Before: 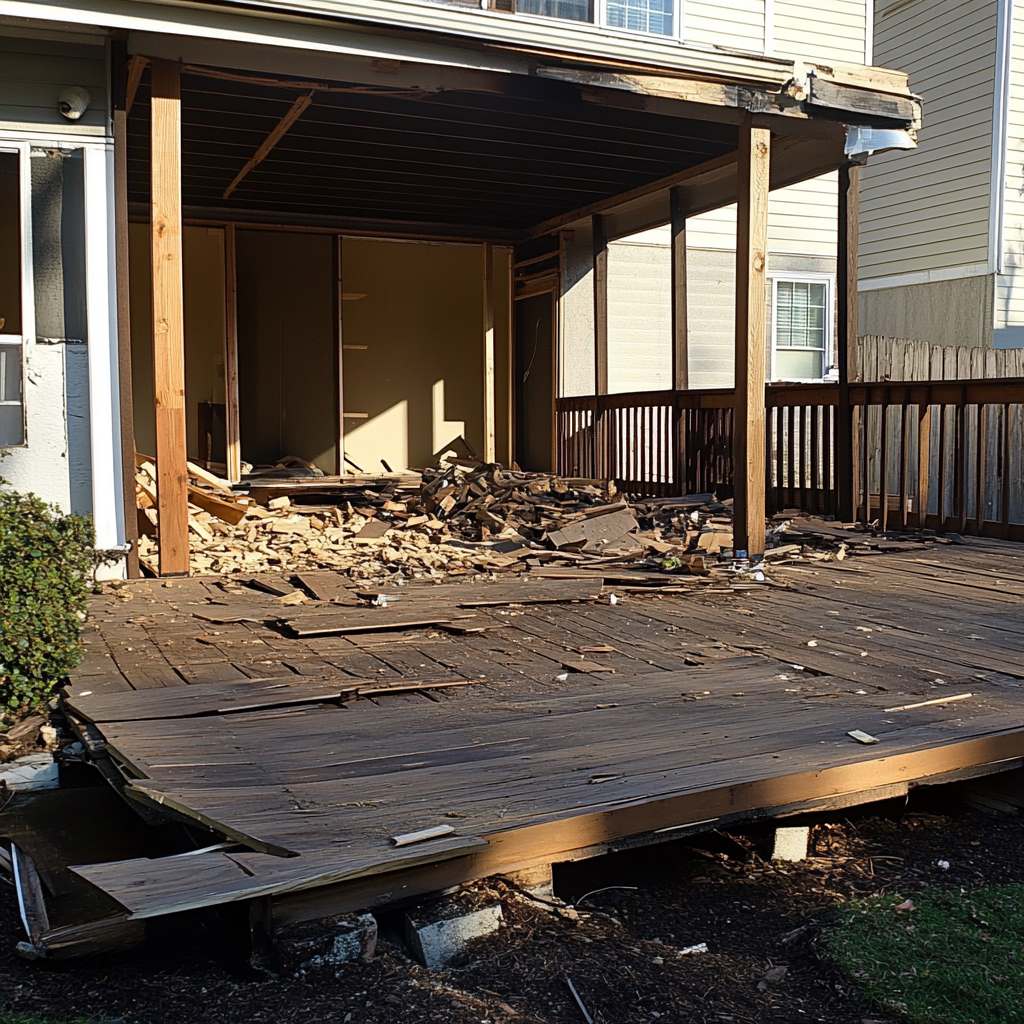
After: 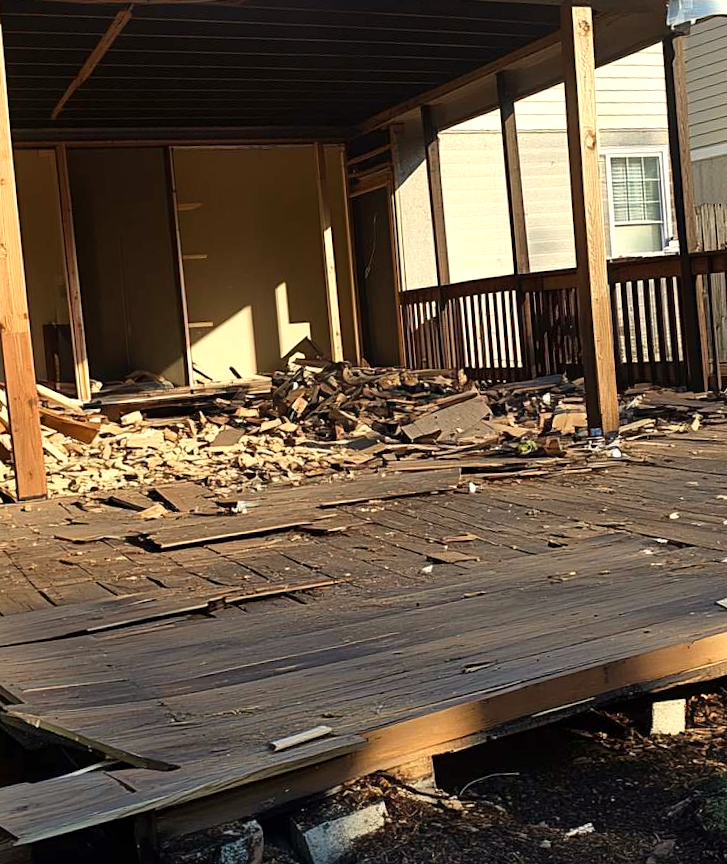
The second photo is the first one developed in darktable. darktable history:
exposure: exposure 0.2 EV, compensate highlight preservation false
rotate and perspective: rotation -4.57°, crop left 0.054, crop right 0.944, crop top 0.087, crop bottom 0.914
crop and rotate: left 13.15%, top 5.251%, right 12.609%
white balance: red 1.029, blue 0.92
